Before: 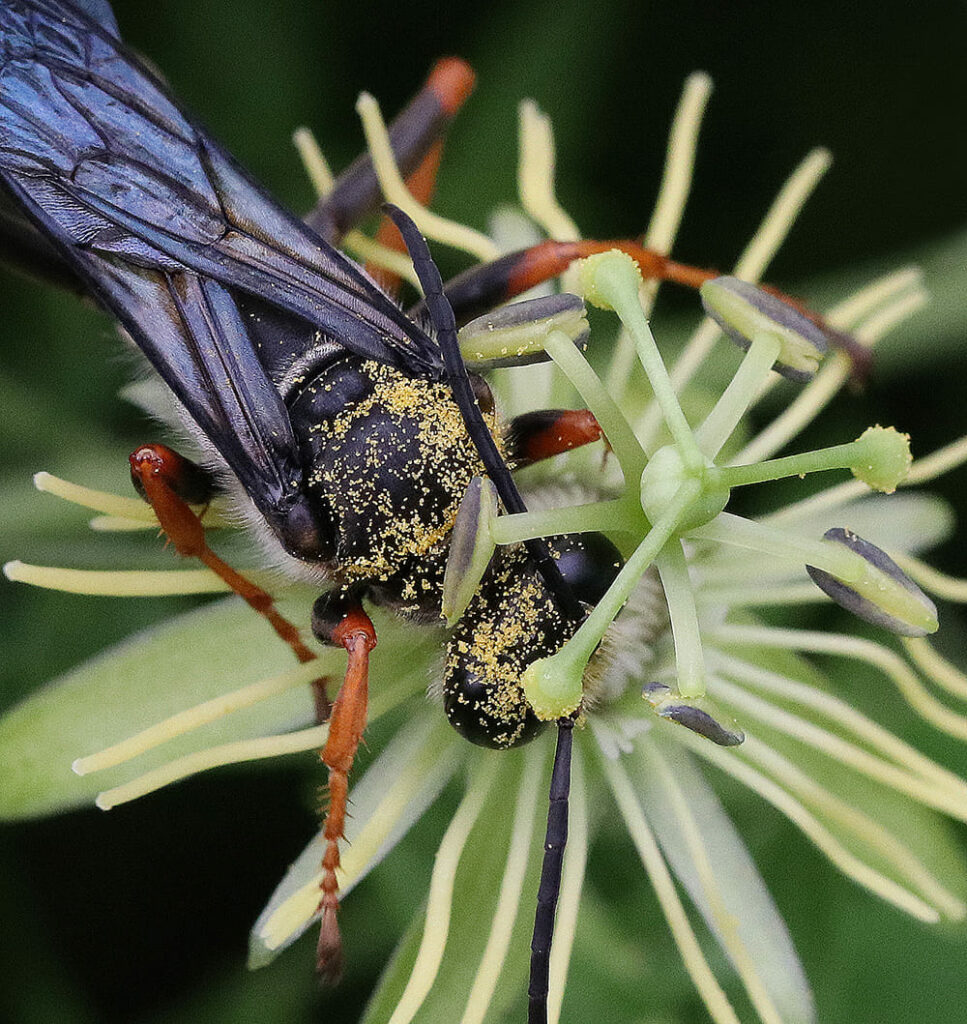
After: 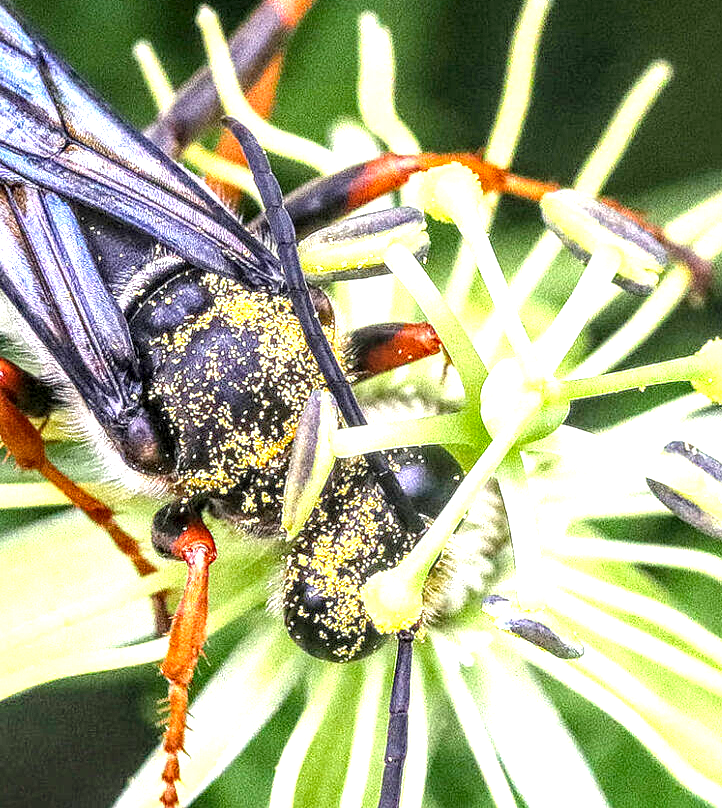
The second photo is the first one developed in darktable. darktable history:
crop: left 16.589%, top 8.499%, right 8.683%, bottom 12.541%
exposure: black level correction 0.001, exposure 1.811 EV, compensate highlight preservation false
color balance rgb: linear chroma grading › global chroma 9.833%, perceptual saturation grading › global saturation 0.841%, global vibrance 20%
local contrast: highlights 6%, shadows 2%, detail 182%
